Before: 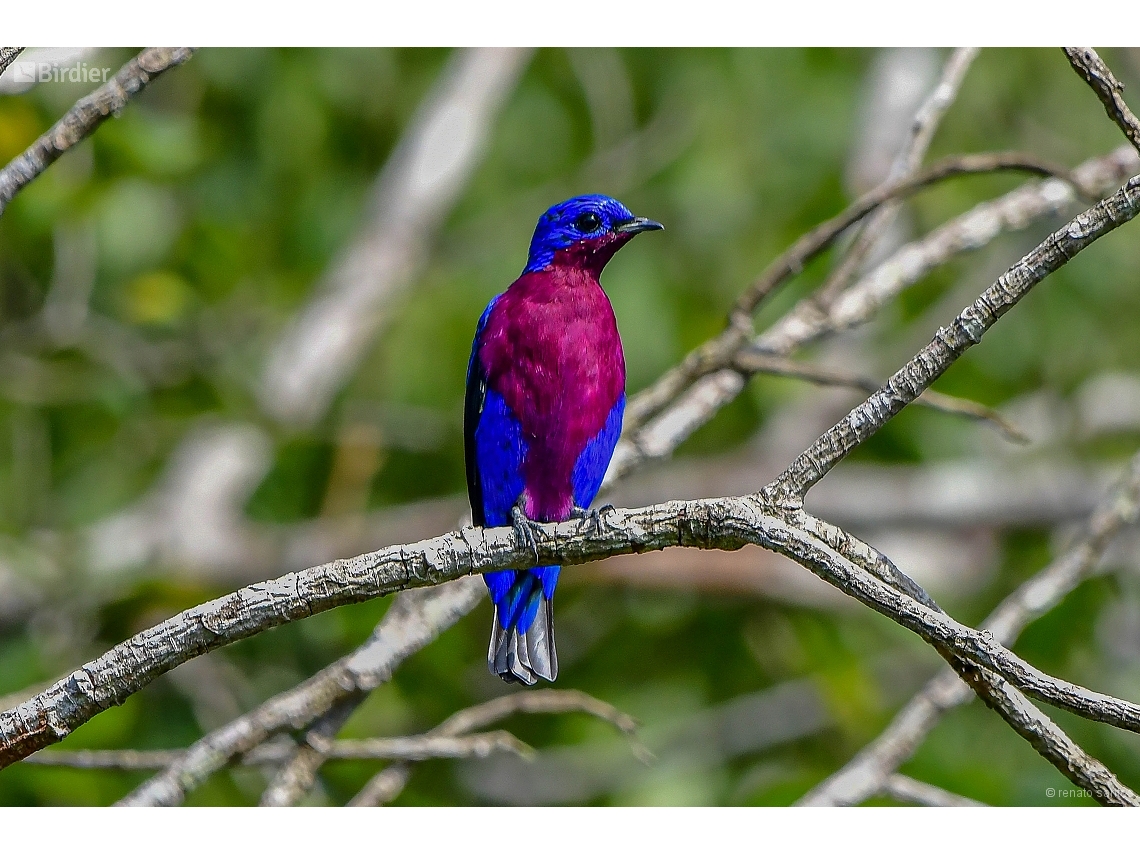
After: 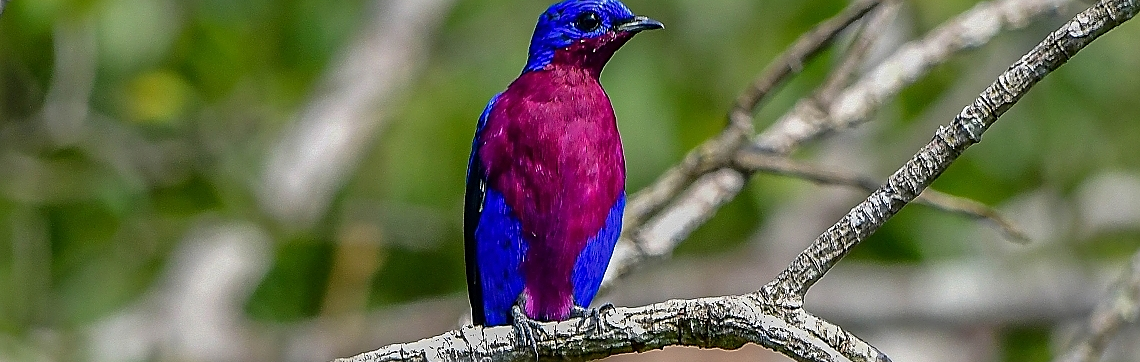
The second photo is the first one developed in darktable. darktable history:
crop and rotate: top 23.726%, bottom 33.828%
sharpen: on, module defaults
